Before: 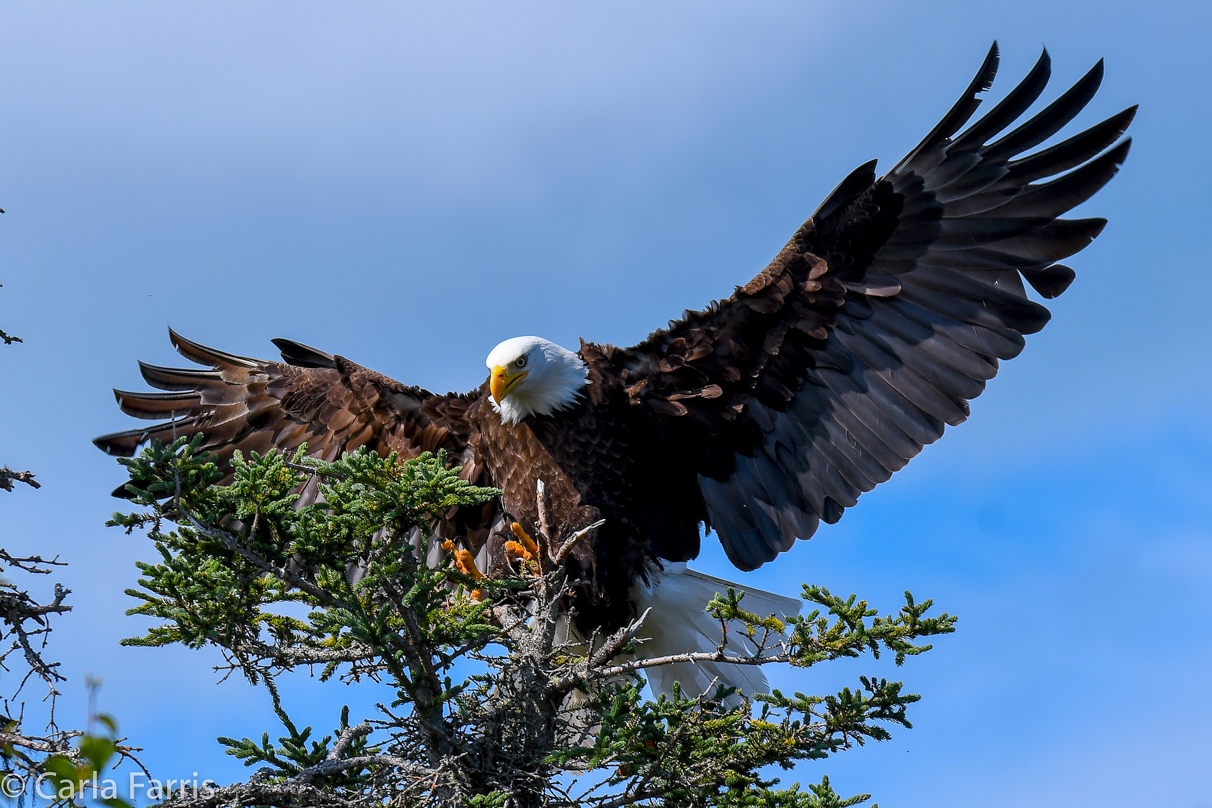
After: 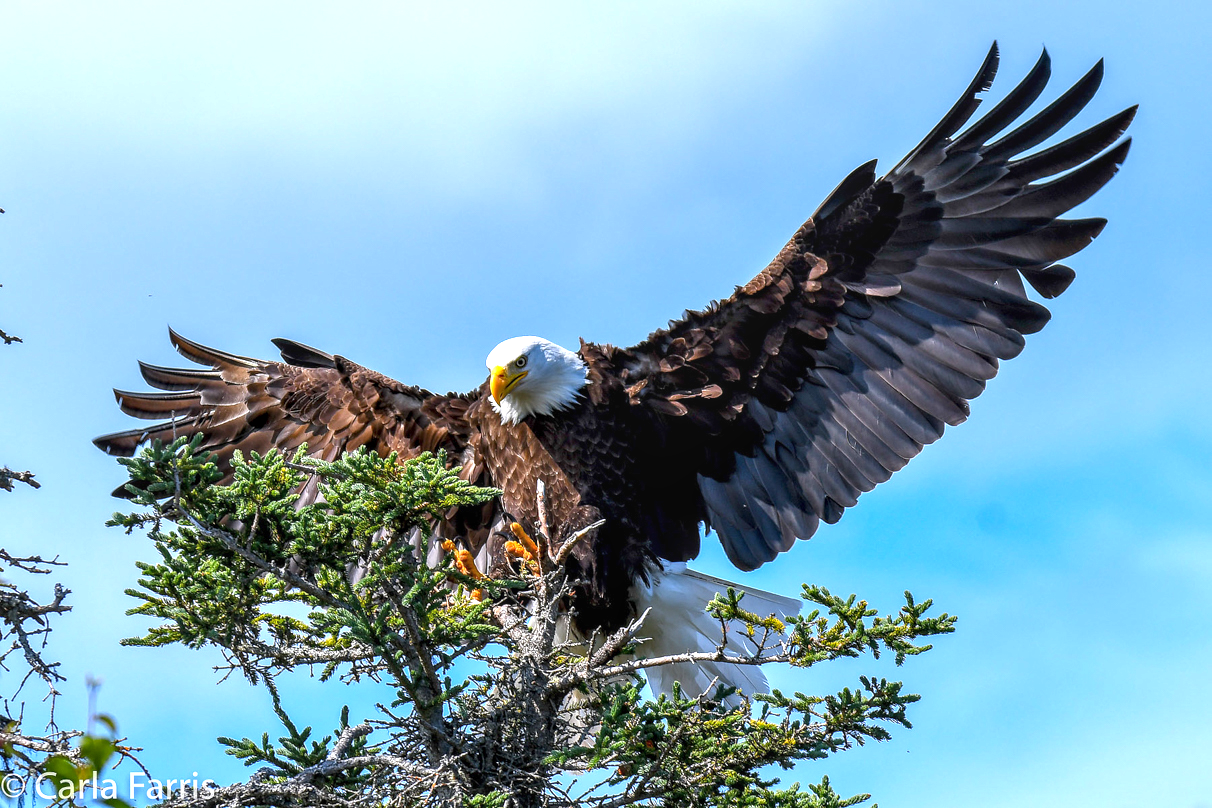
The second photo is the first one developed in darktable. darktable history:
exposure: black level correction 0, exposure 1 EV, compensate highlight preservation false
local contrast: on, module defaults
